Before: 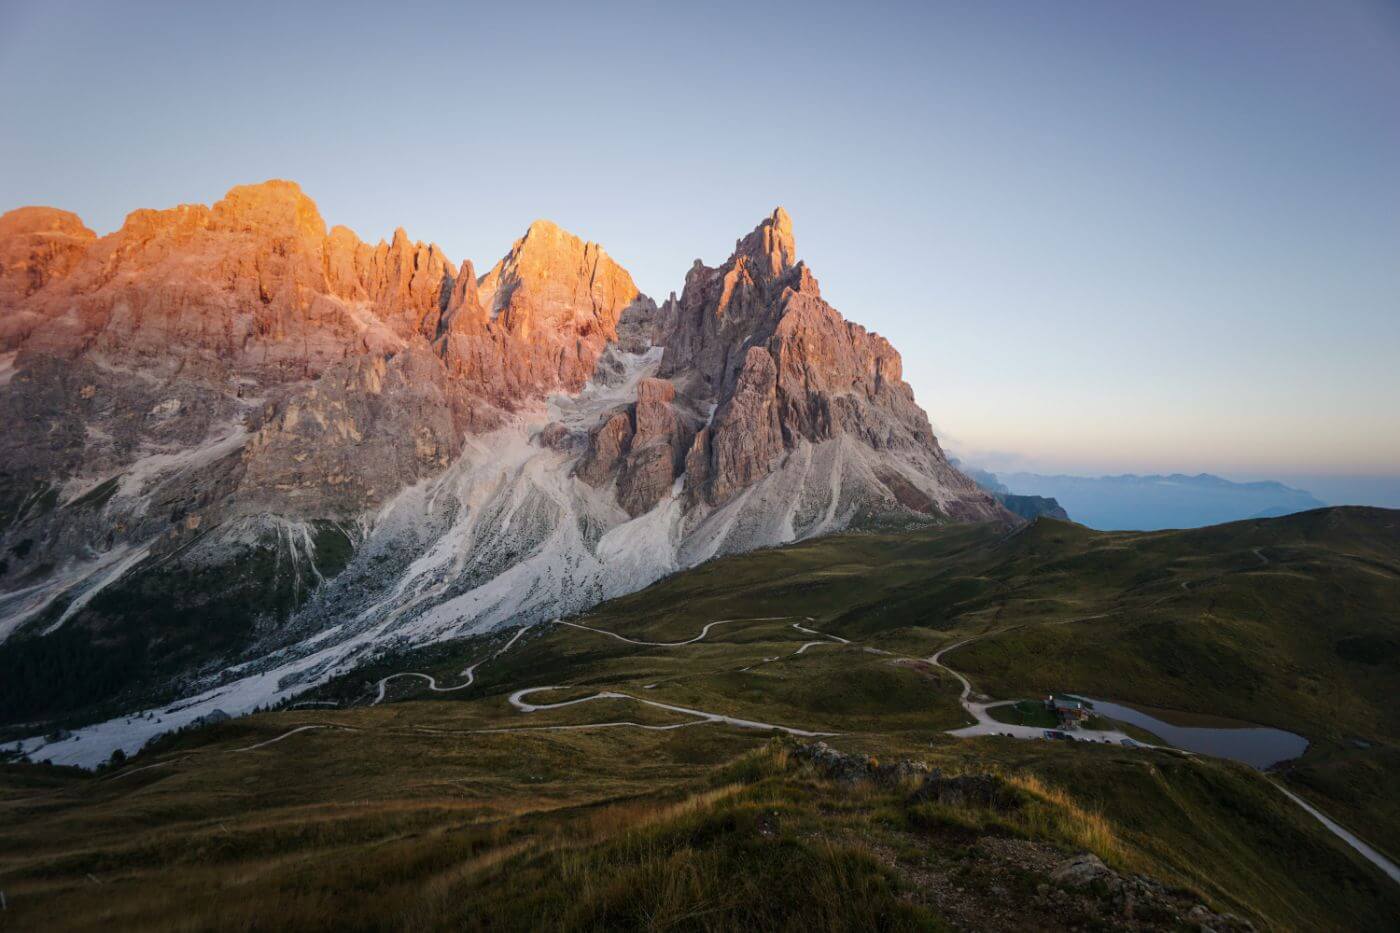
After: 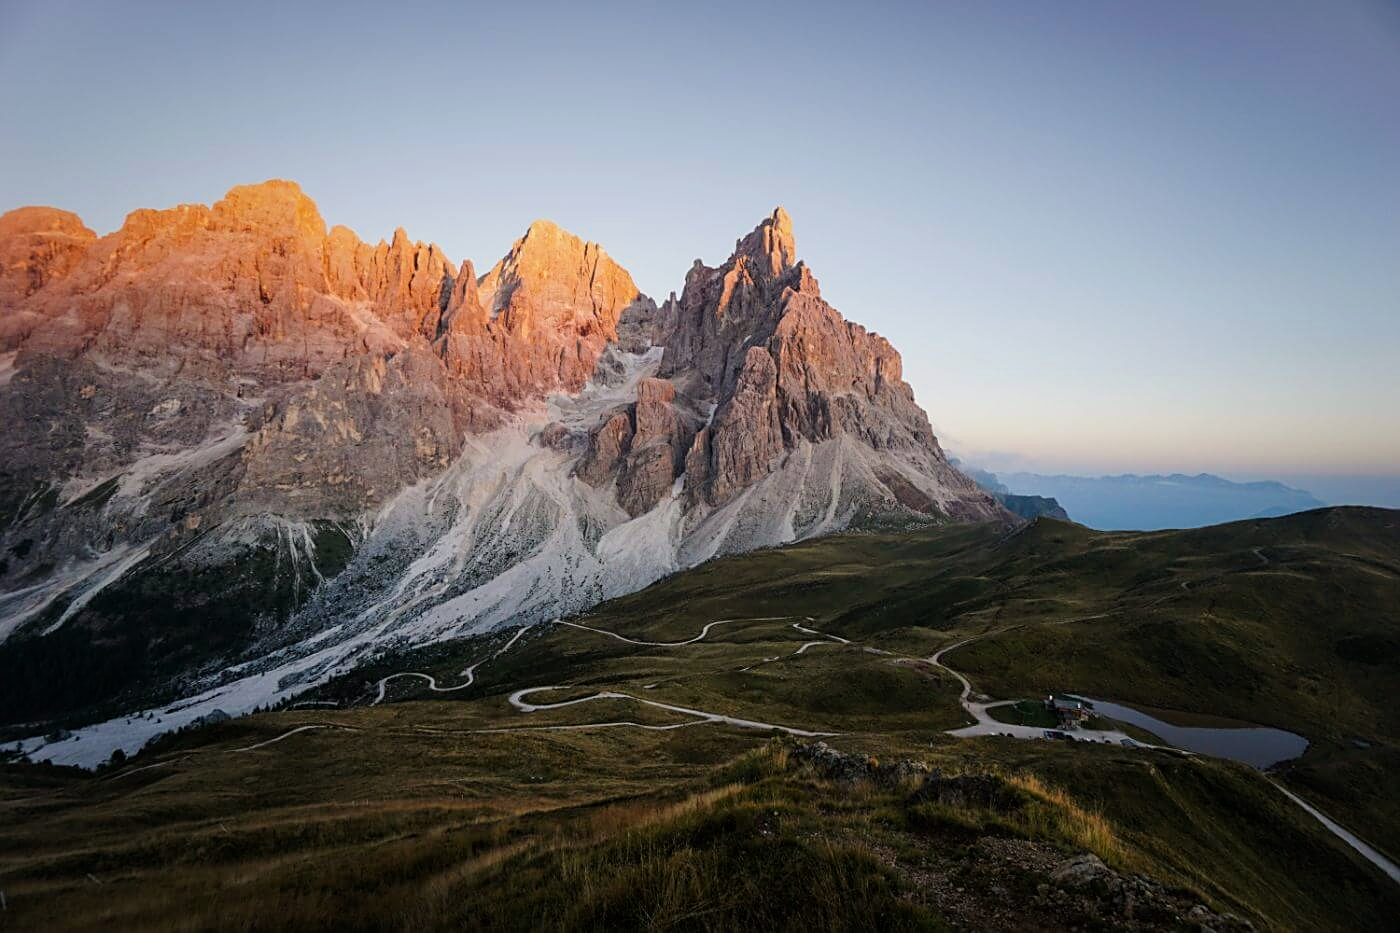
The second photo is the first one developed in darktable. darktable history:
filmic rgb: black relative exposure -9.5 EV, white relative exposure 3.02 EV, hardness 6.12
sharpen: on, module defaults
